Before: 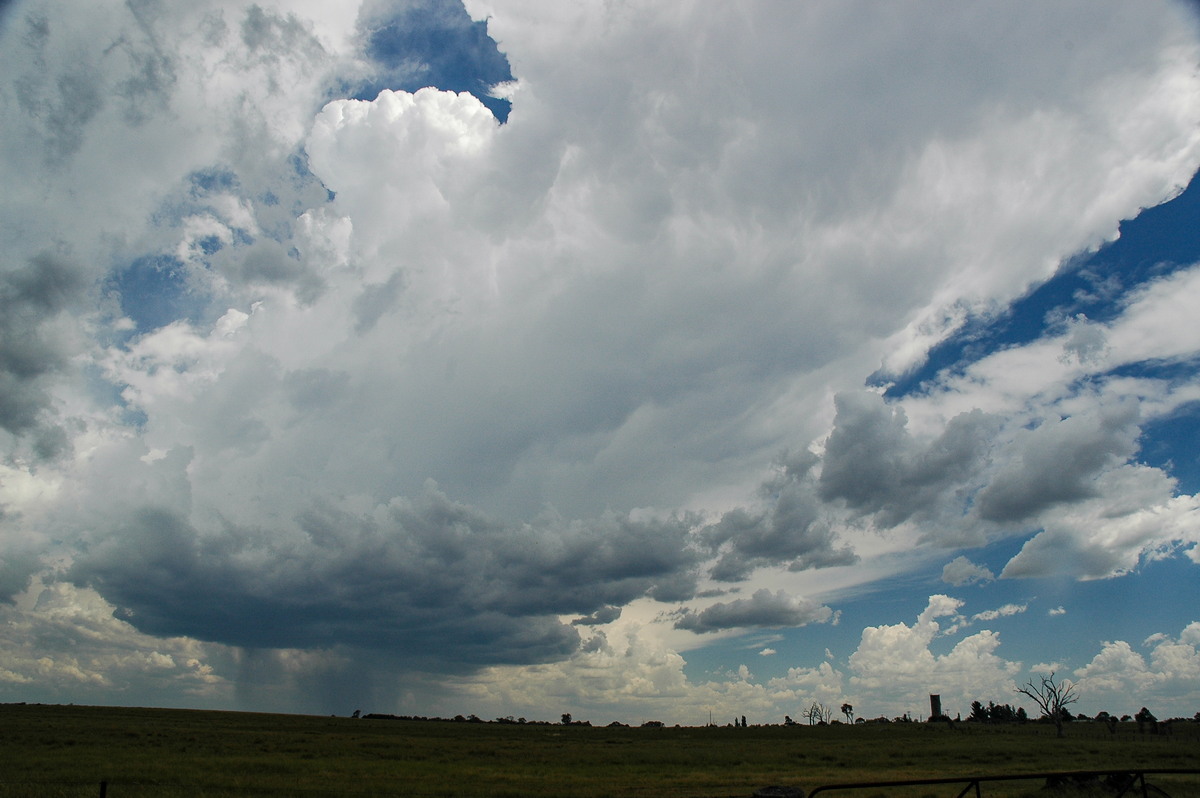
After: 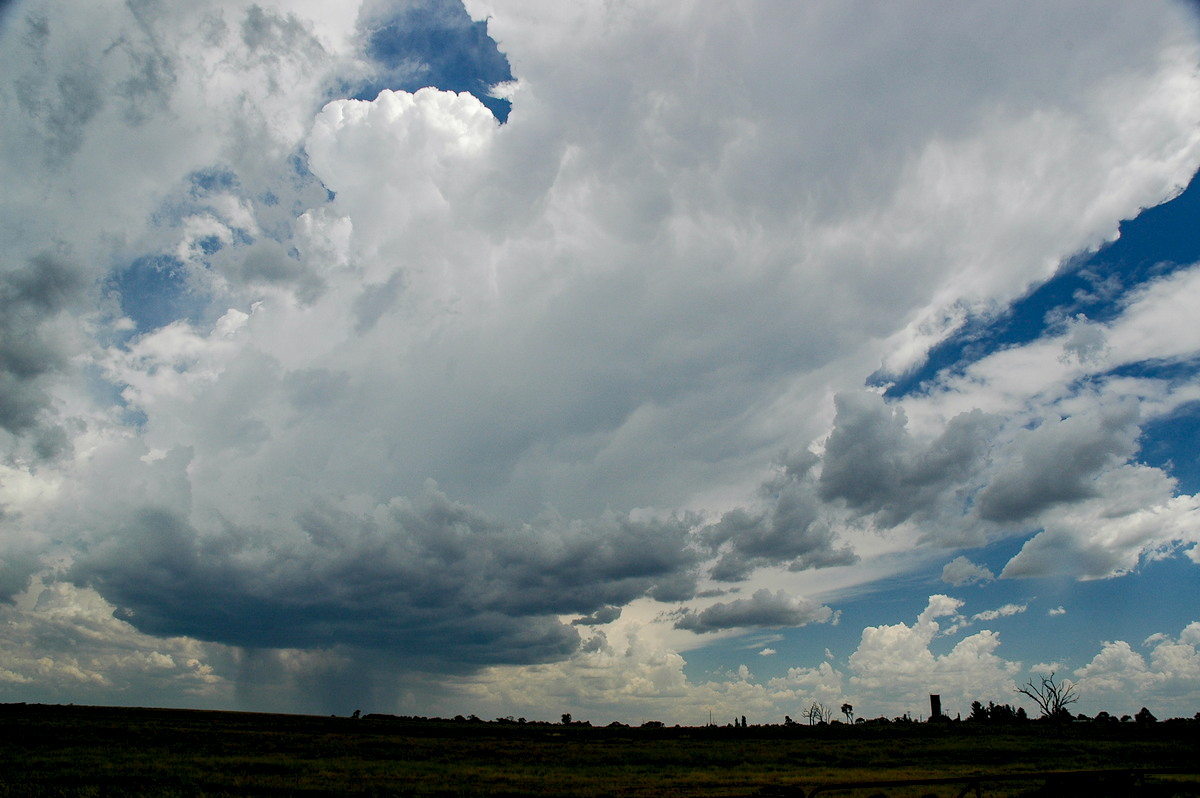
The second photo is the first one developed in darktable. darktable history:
exposure: black level correction 0.01, exposure 0.006 EV, compensate highlight preservation false
base curve: curves: ch0 [(0, 0) (0.283, 0.295) (1, 1)]
